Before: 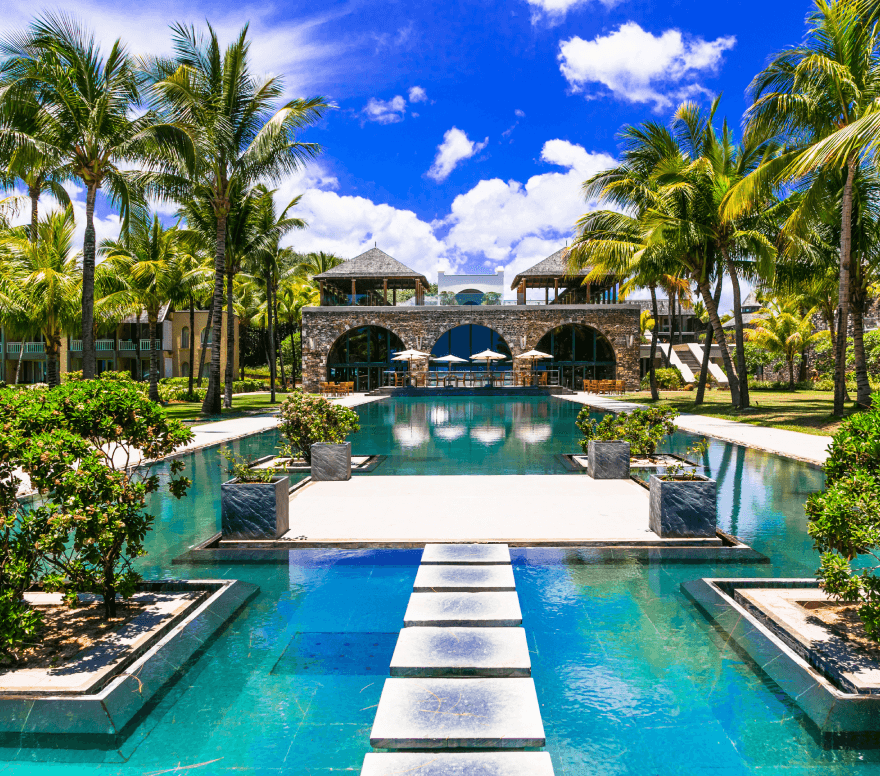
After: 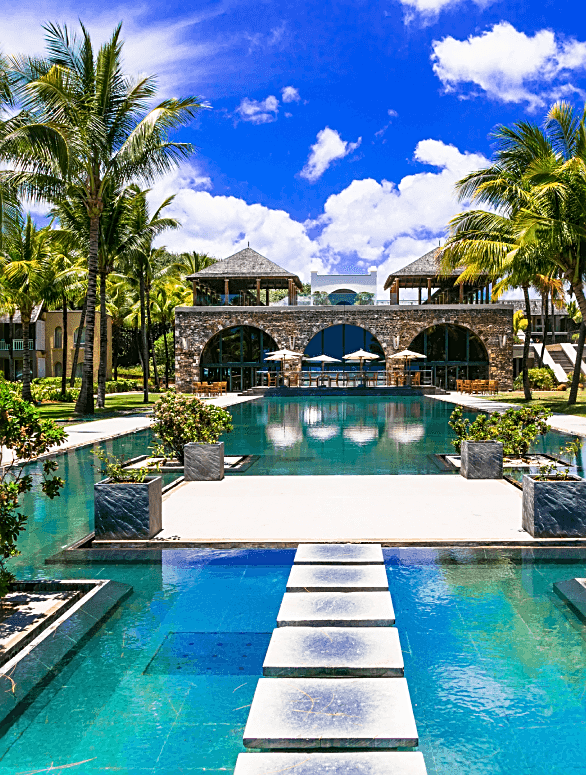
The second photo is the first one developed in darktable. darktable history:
crop and rotate: left 14.436%, right 18.898%
sharpen: on, module defaults
